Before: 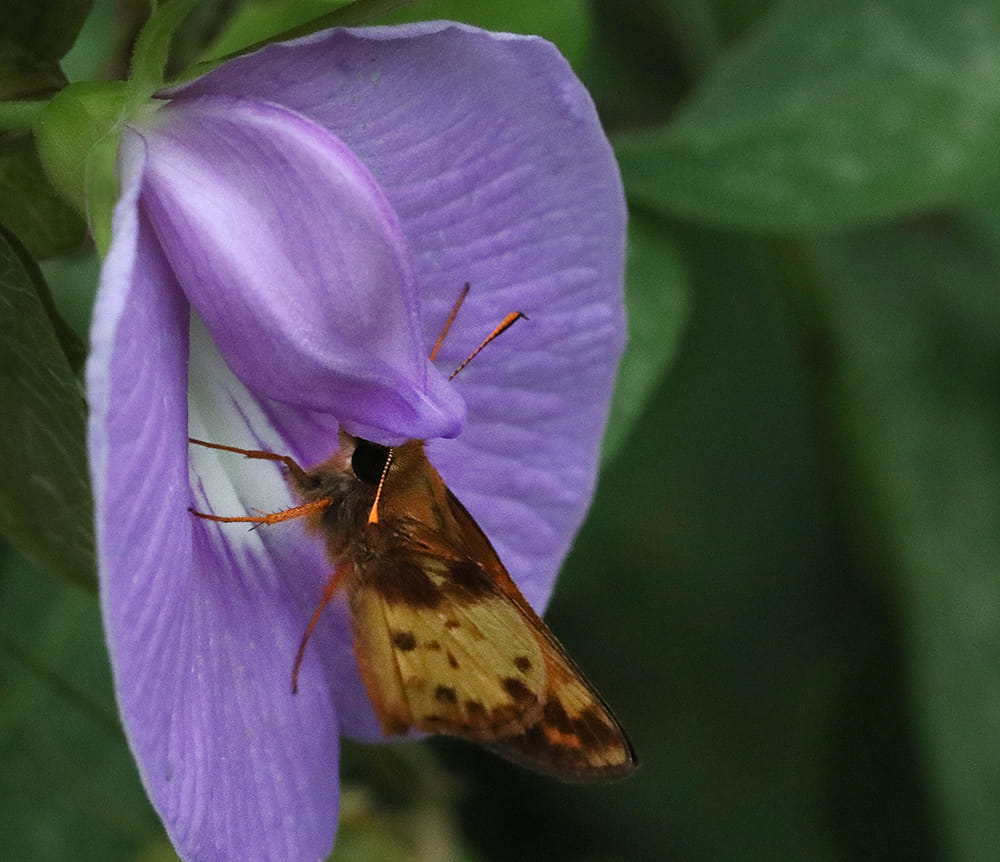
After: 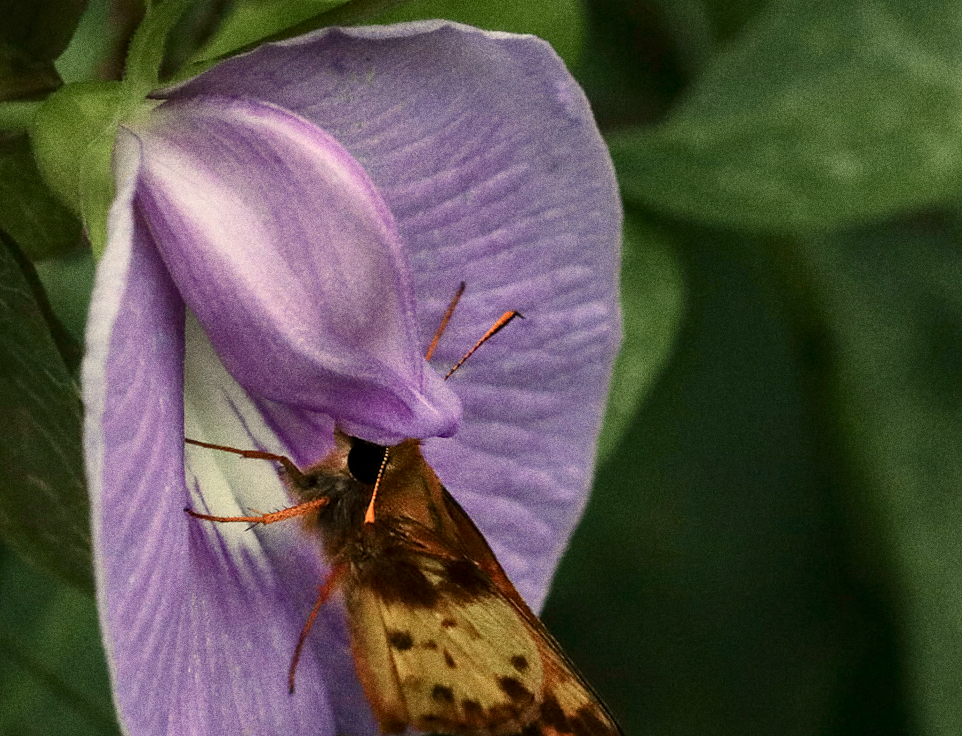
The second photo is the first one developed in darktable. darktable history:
white balance: red 1.08, blue 0.791
crop and rotate: angle 0.2°, left 0.275%, right 3.127%, bottom 14.18%
tone curve: curves: ch0 [(0, 0.011) (0.139, 0.106) (0.295, 0.271) (0.499, 0.523) (0.739, 0.782) (0.857, 0.879) (1, 0.967)]; ch1 [(0, 0) (0.272, 0.249) (0.388, 0.385) (0.469, 0.456) (0.495, 0.497) (0.524, 0.518) (0.602, 0.623) (0.725, 0.779) (1, 1)]; ch2 [(0, 0) (0.125, 0.089) (0.353, 0.329) (0.443, 0.408) (0.502, 0.499) (0.548, 0.549) (0.608, 0.635) (1, 1)], color space Lab, independent channels, preserve colors none
local contrast: on, module defaults
grain: coarseness 0.09 ISO, strength 40%
color correction: saturation 0.8
